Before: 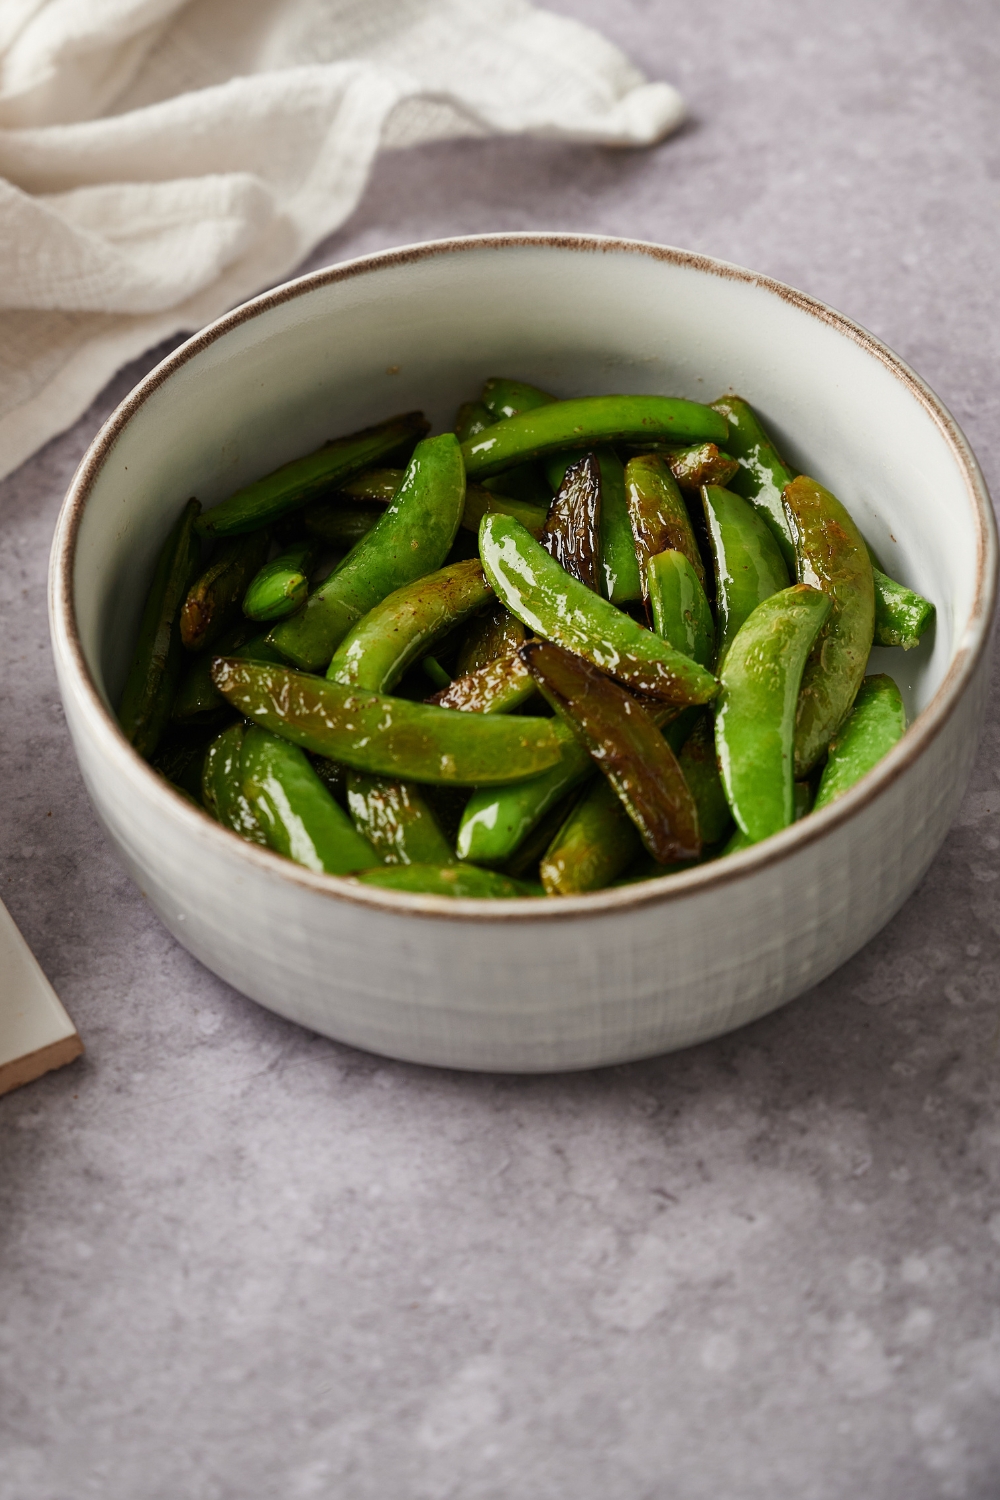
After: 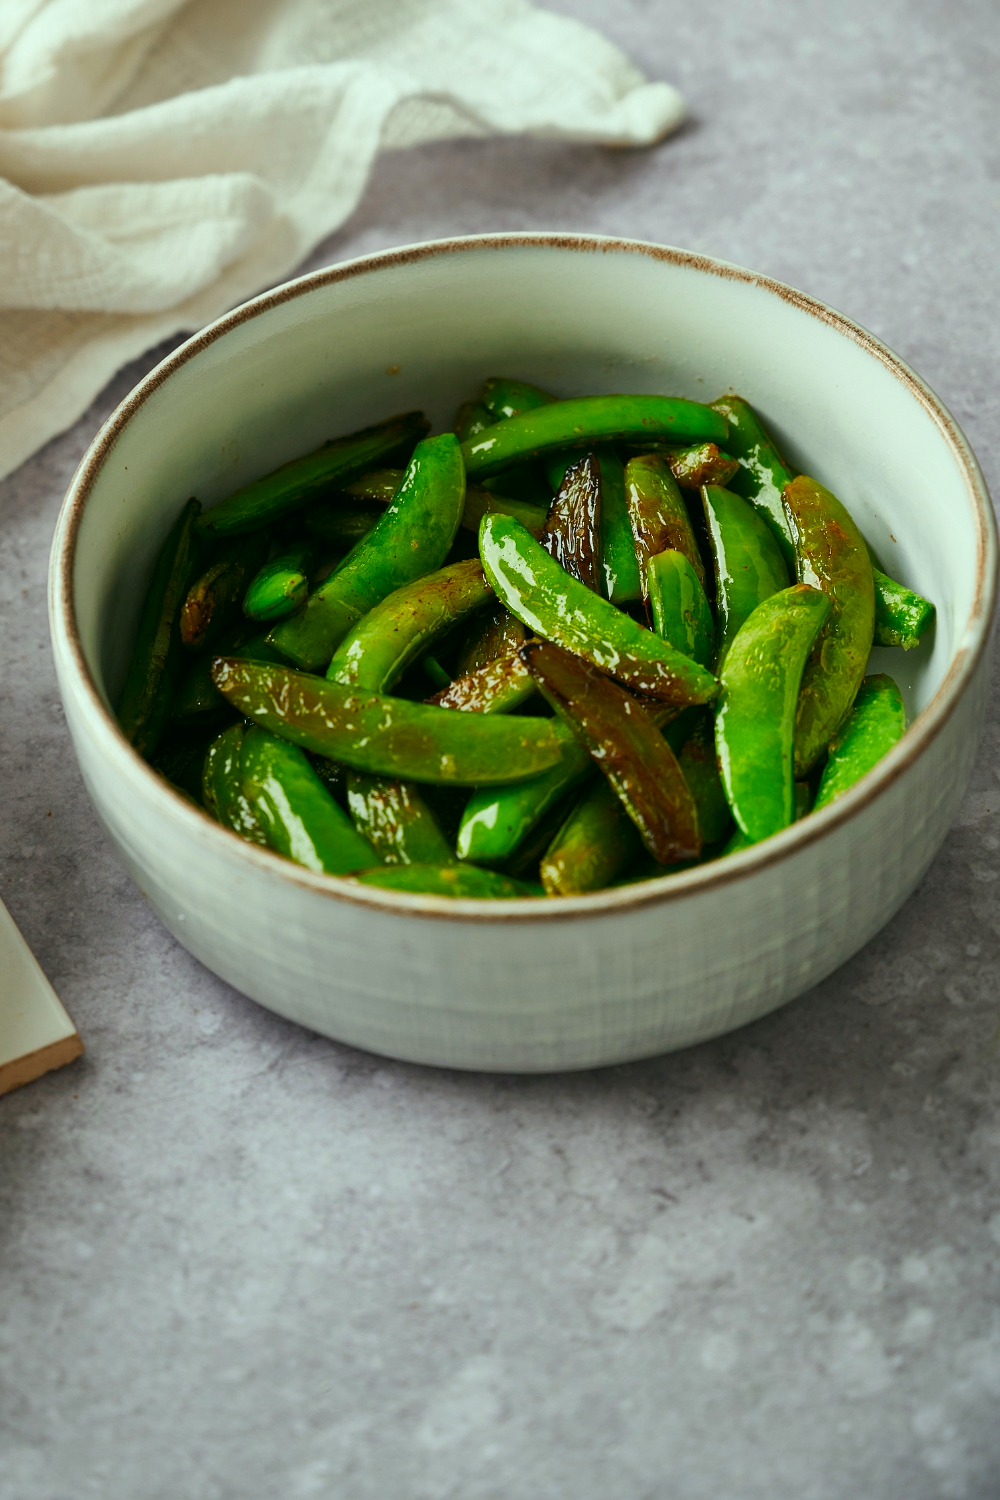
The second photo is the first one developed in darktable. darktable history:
color correction: highlights a* -7.33, highlights b* 1.26, shadows a* -3.55, saturation 1.4
white balance: red 1, blue 1
